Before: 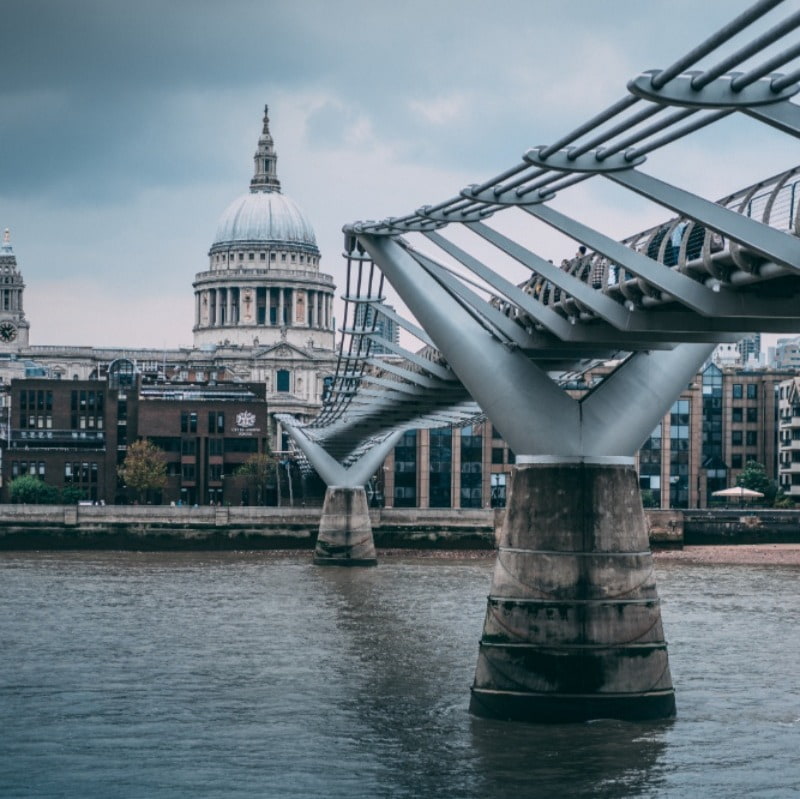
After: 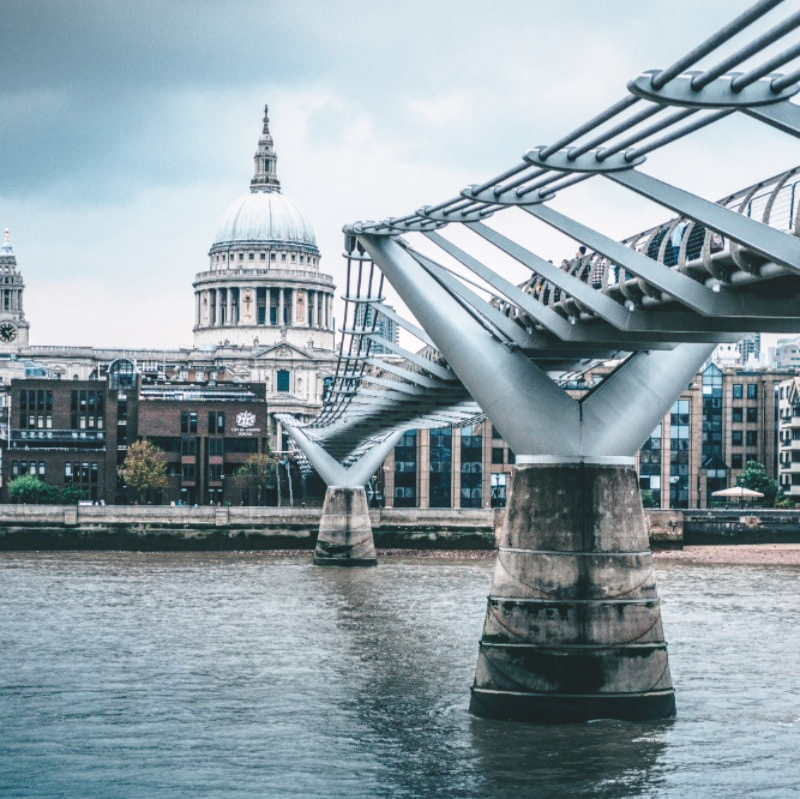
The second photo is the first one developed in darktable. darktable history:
exposure: black level correction -0.016, compensate highlight preservation false
local contrast: on, module defaults
base curve: curves: ch0 [(0, 0) (0.028, 0.03) (0.121, 0.232) (0.46, 0.748) (0.859, 0.968) (1, 1)], preserve colors none
